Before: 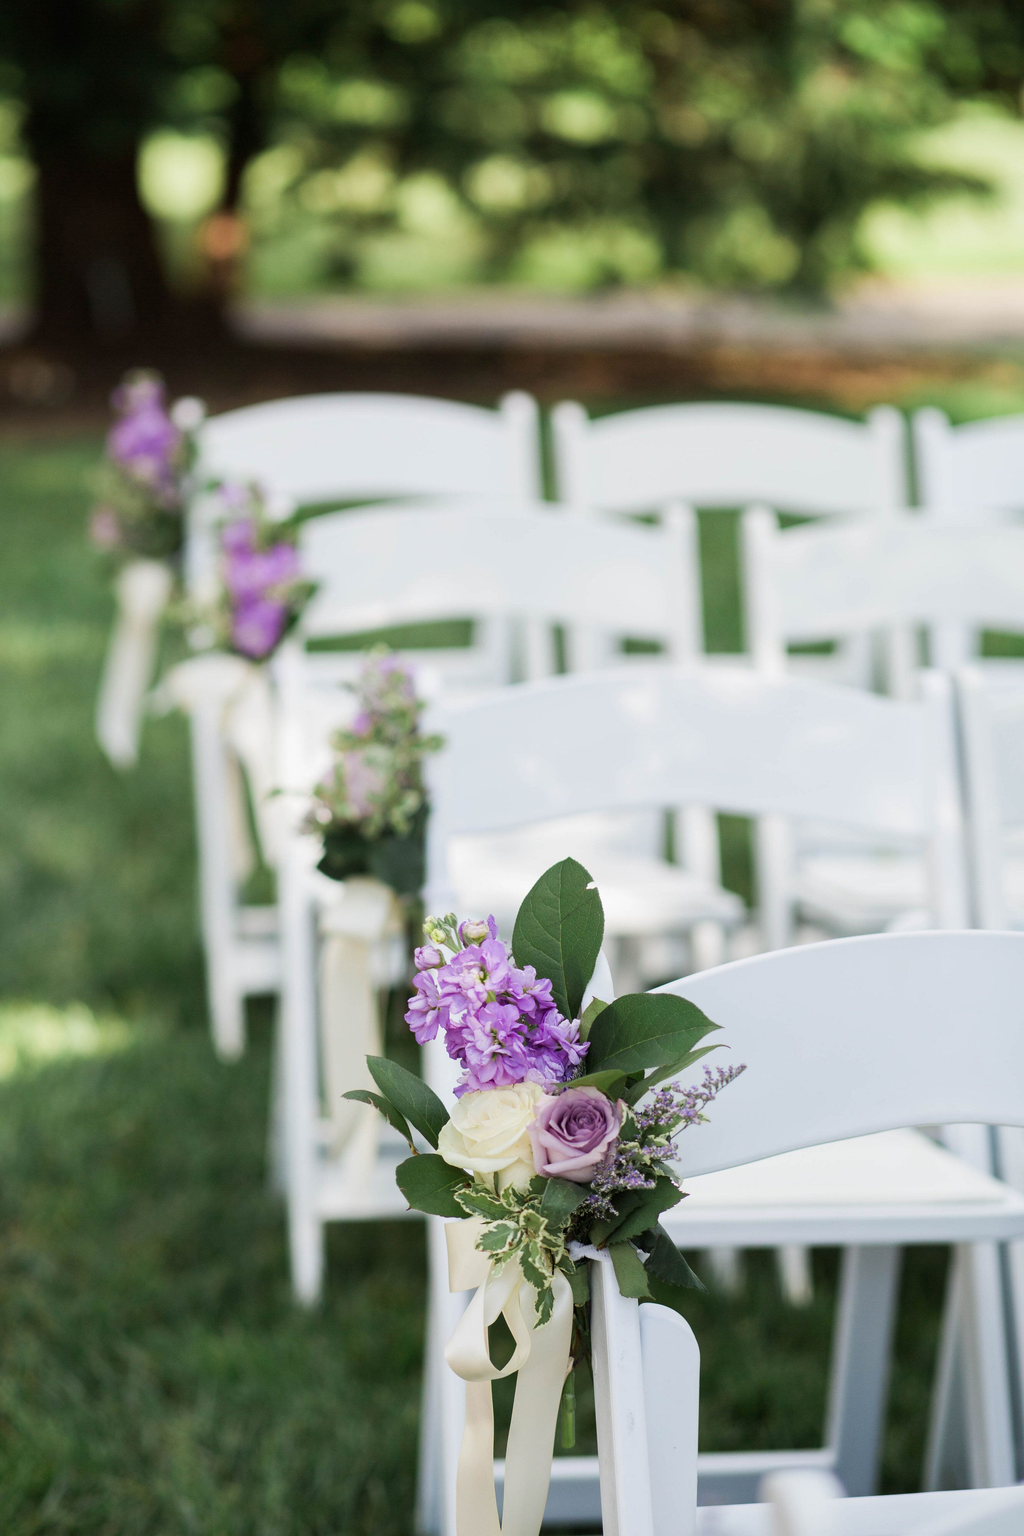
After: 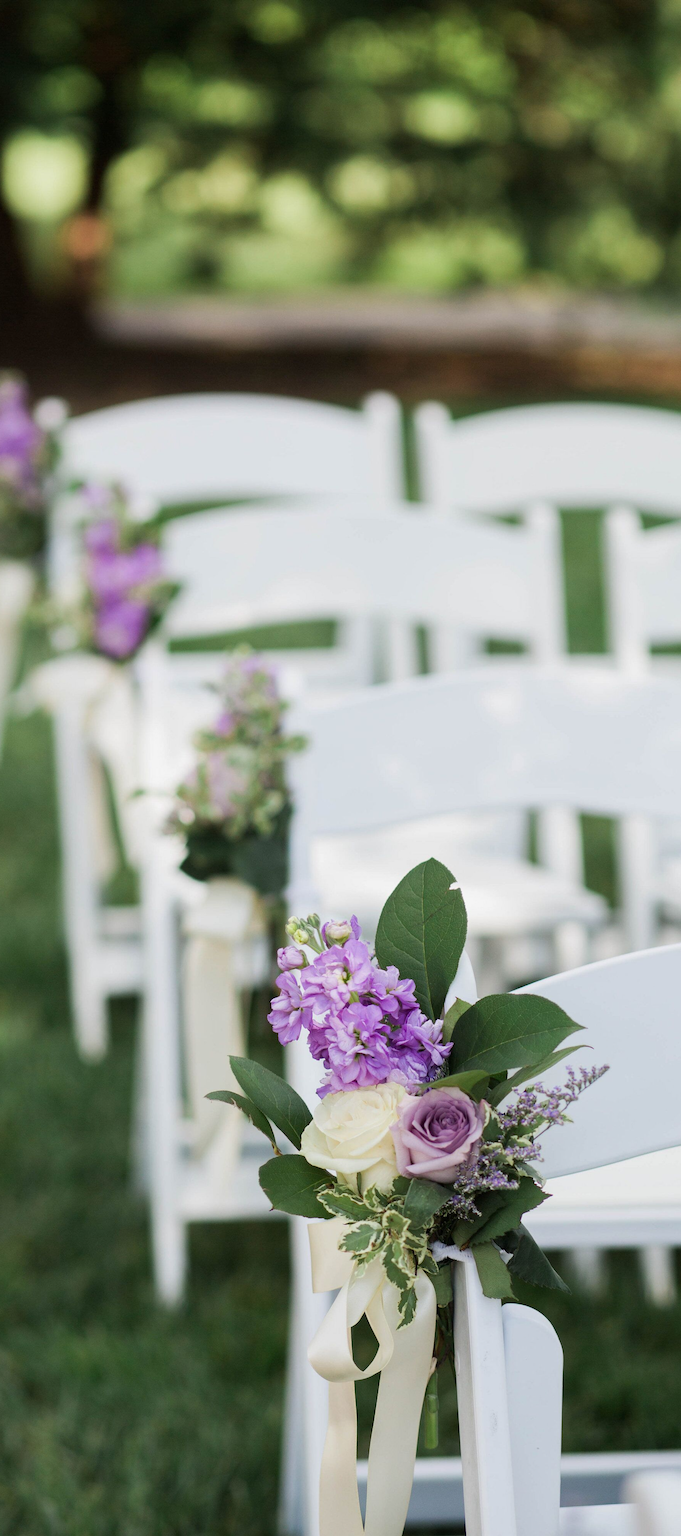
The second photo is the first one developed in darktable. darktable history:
exposure: exposure -0.059 EV, compensate highlight preservation false
crop and rotate: left 13.471%, right 19.943%
